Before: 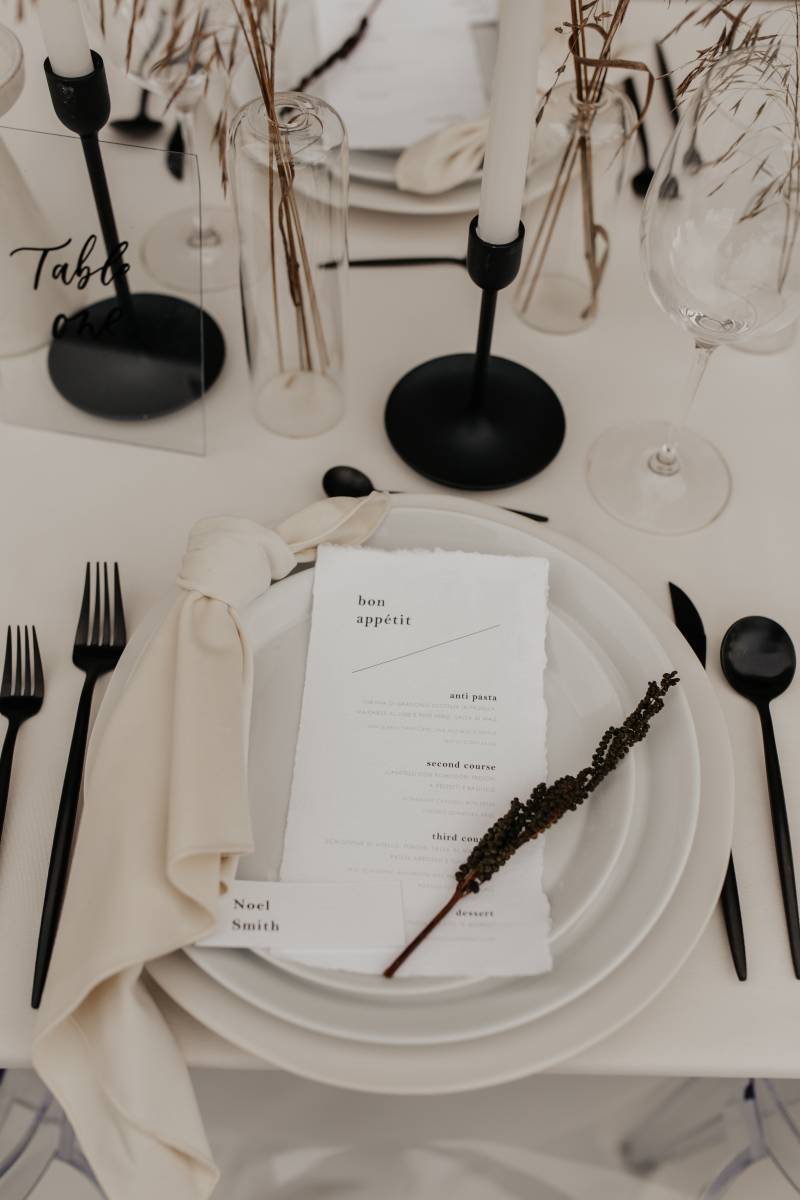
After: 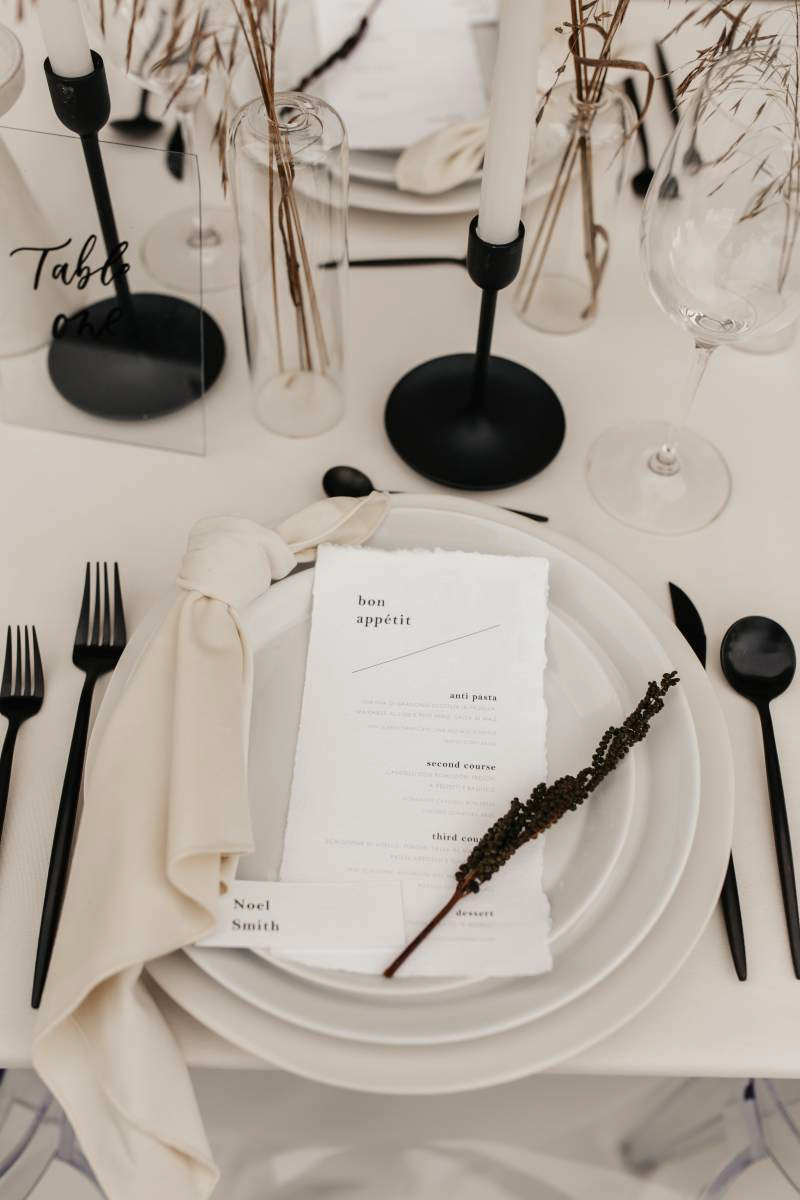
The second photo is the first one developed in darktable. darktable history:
exposure: black level correction 0, exposure 0.399 EV, compensate highlight preservation false
